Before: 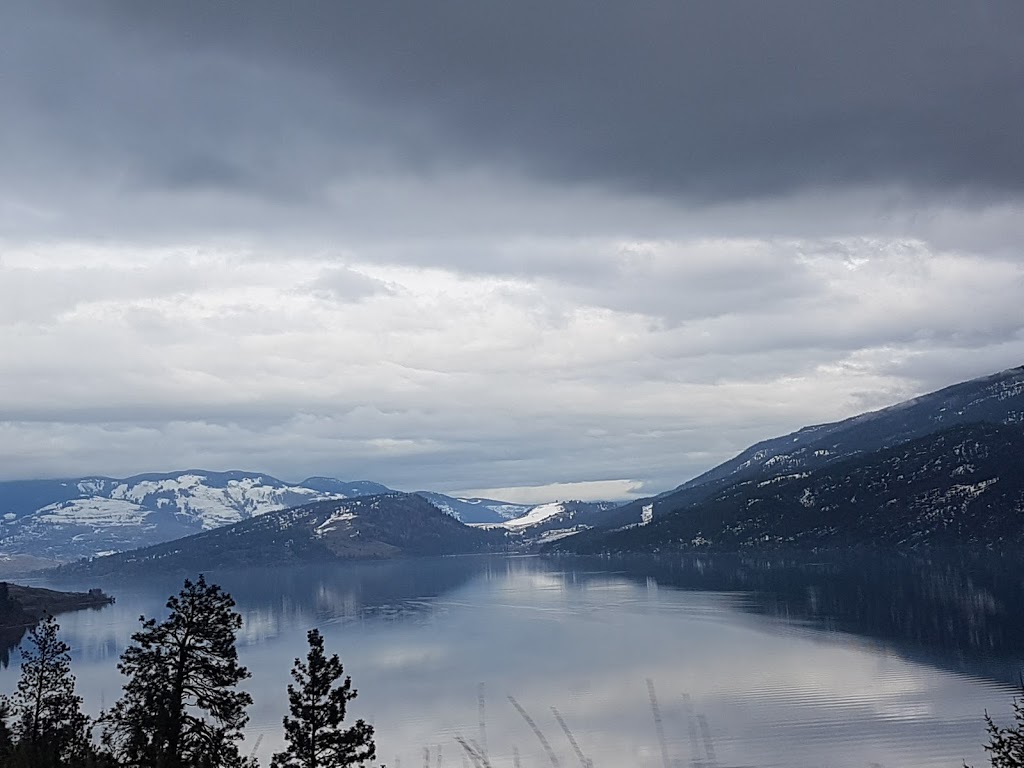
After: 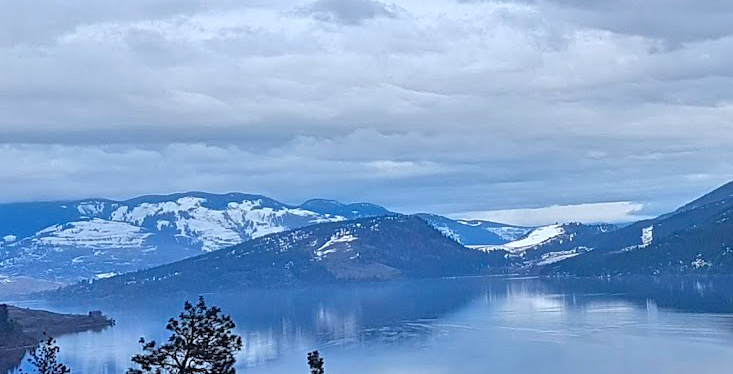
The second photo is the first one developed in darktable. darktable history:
color calibration: x 0.367, y 0.376, temperature 4361.36 K
crop: top 36.235%, right 28.408%, bottom 14.97%
tone equalizer: -8 EV 1.97 EV, -7 EV 1.99 EV, -6 EV 2 EV, -5 EV 1.96 EV, -4 EV 1.97 EV, -3 EV 1.47 EV, -2 EV 0.993 EV, -1 EV 0.48 EV
shadows and highlights: soften with gaussian
color balance rgb: perceptual saturation grading › global saturation 30.36%
